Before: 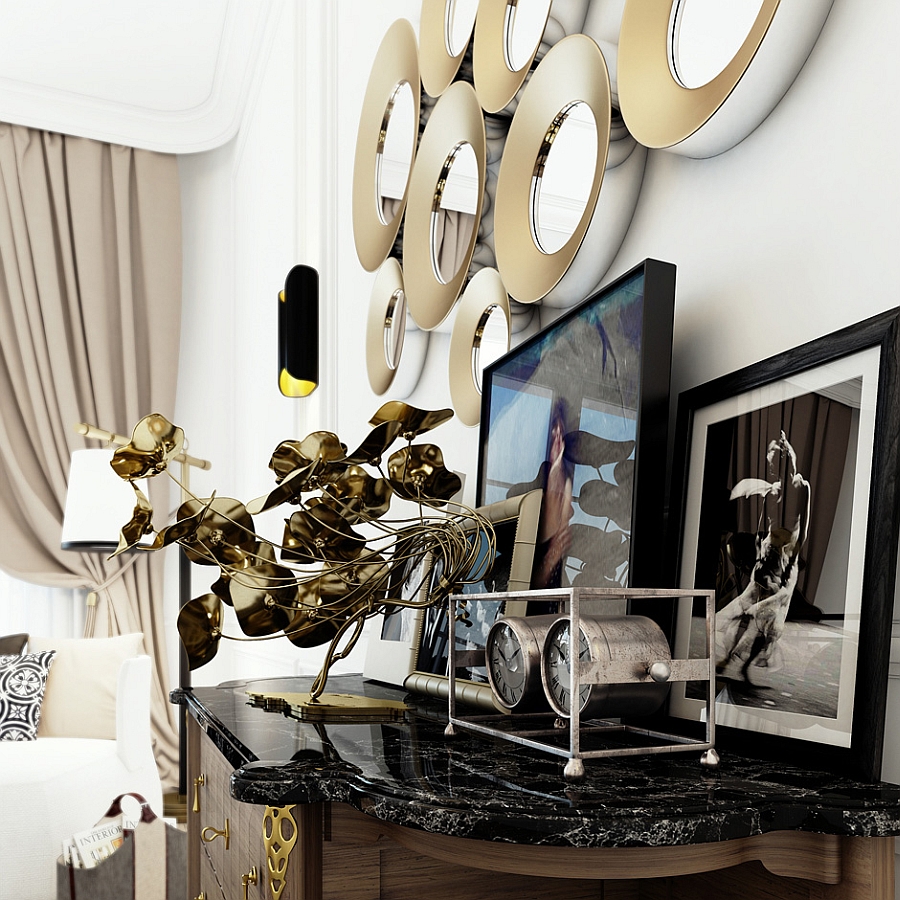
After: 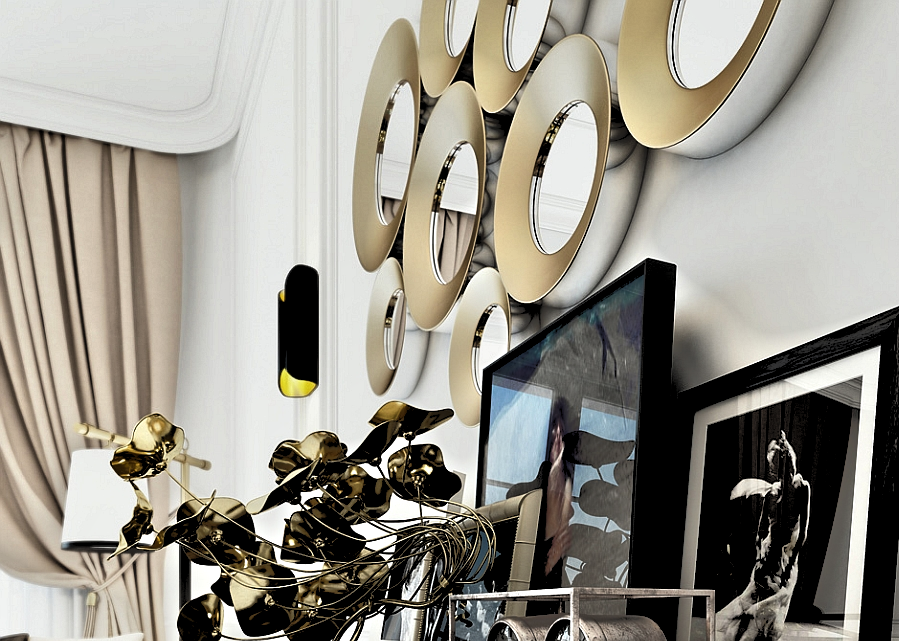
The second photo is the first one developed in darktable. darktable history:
shadows and highlights: soften with gaussian
tone equalizer: -7 EV -0.66 EV, -6 EV 0.99 EV, -5 EV -0.448 EV, -4 EV 0.41 EV, -3 EV 0.432 EV, -2 EV 0.162 EV, -1 EV -0.151 EV, +0 EV -0.372 EV
levels: black 3.87%, levels [0.182, 0.542, 0.902]
crop: right 0%, bottom 28.716%
